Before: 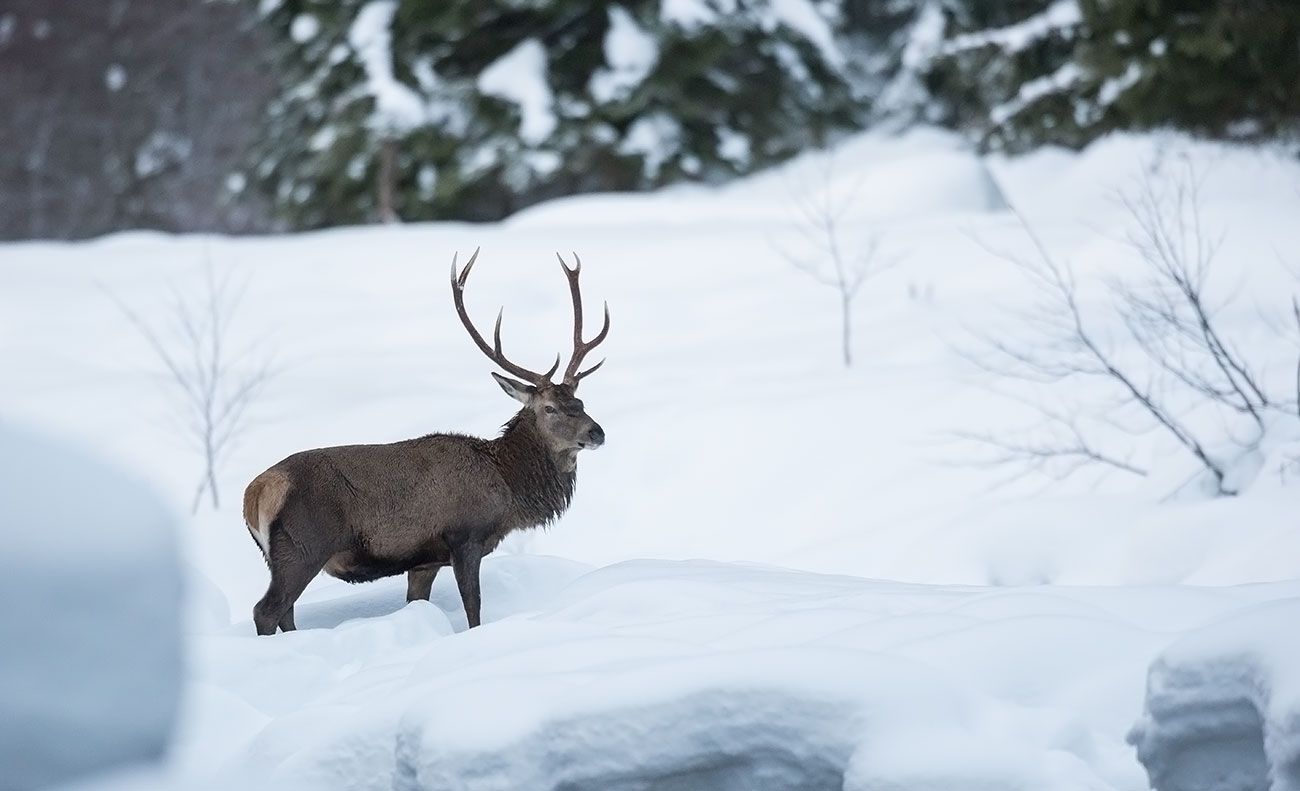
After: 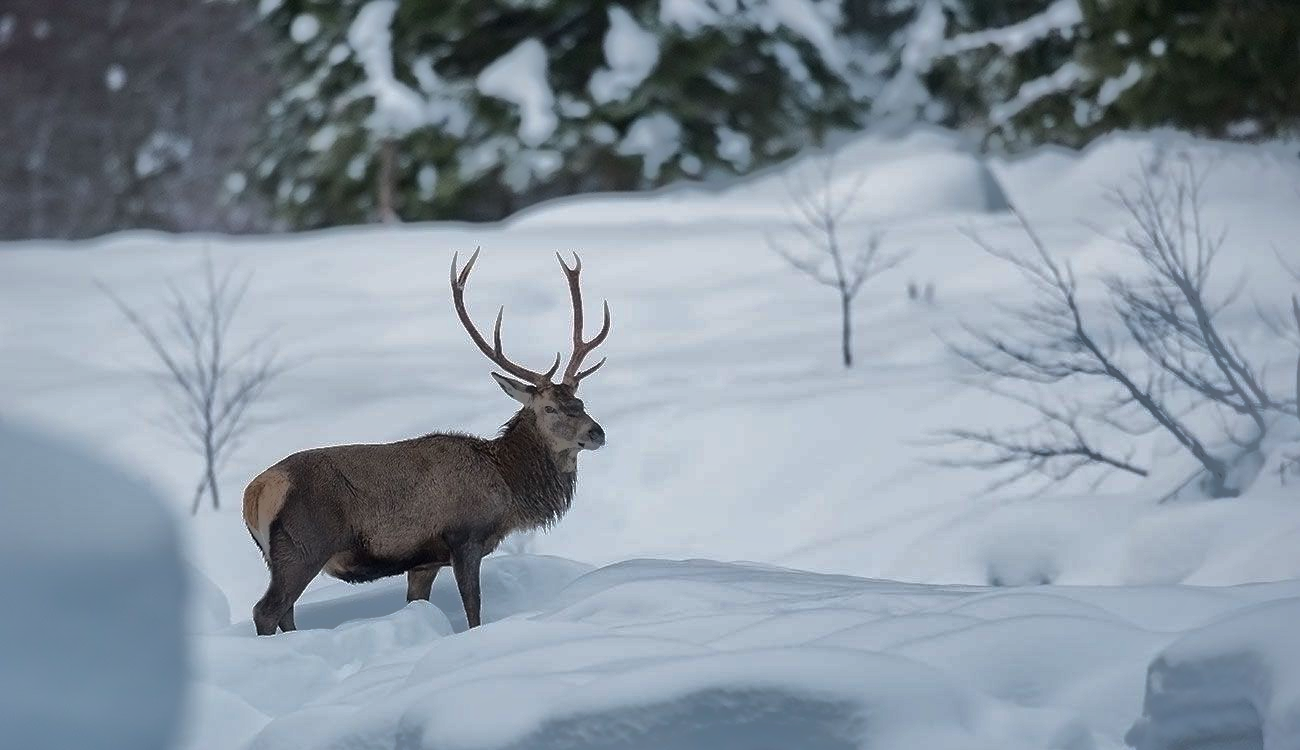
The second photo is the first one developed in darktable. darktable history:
crop and rotate: top 0%, bottom 5.097%
shadows and highlights: shadows -19.91, highlights -73.15
contrast brightness saturation: contrast 0.03, brightness -0.04
